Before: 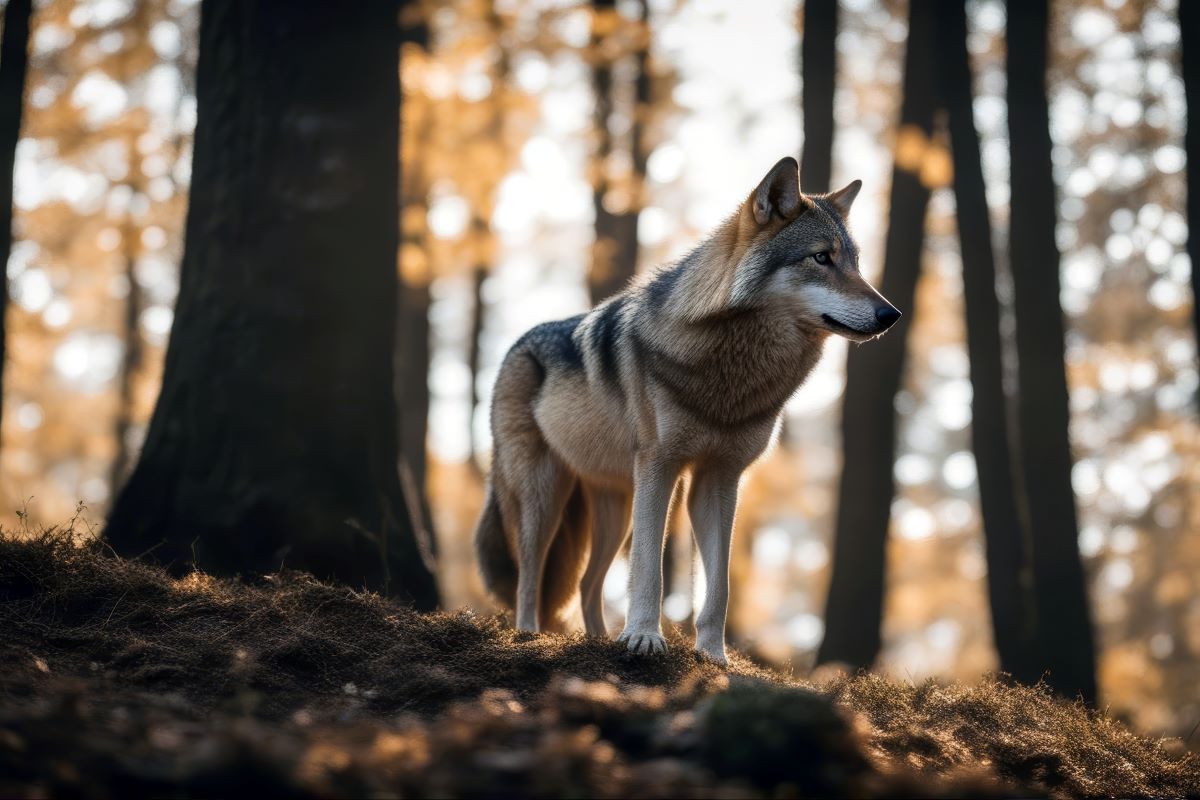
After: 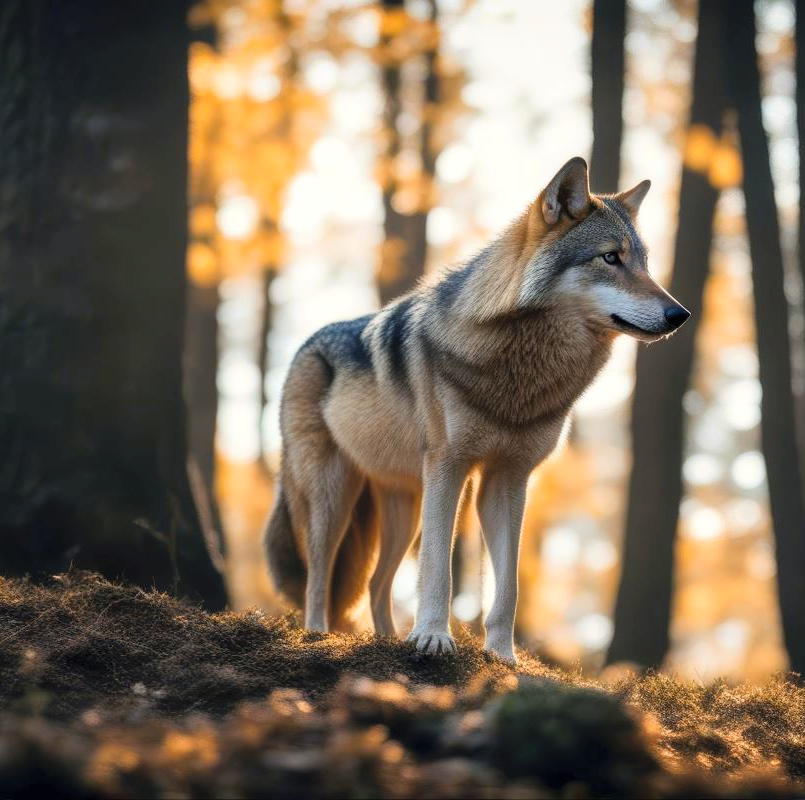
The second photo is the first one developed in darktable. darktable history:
contrast brightness saturation: contrast 0.07, brightness 0.178, saturation 0.398
crop and rotate: left 17.614%, right 15.269%
color correction: highlights b* 3.01
